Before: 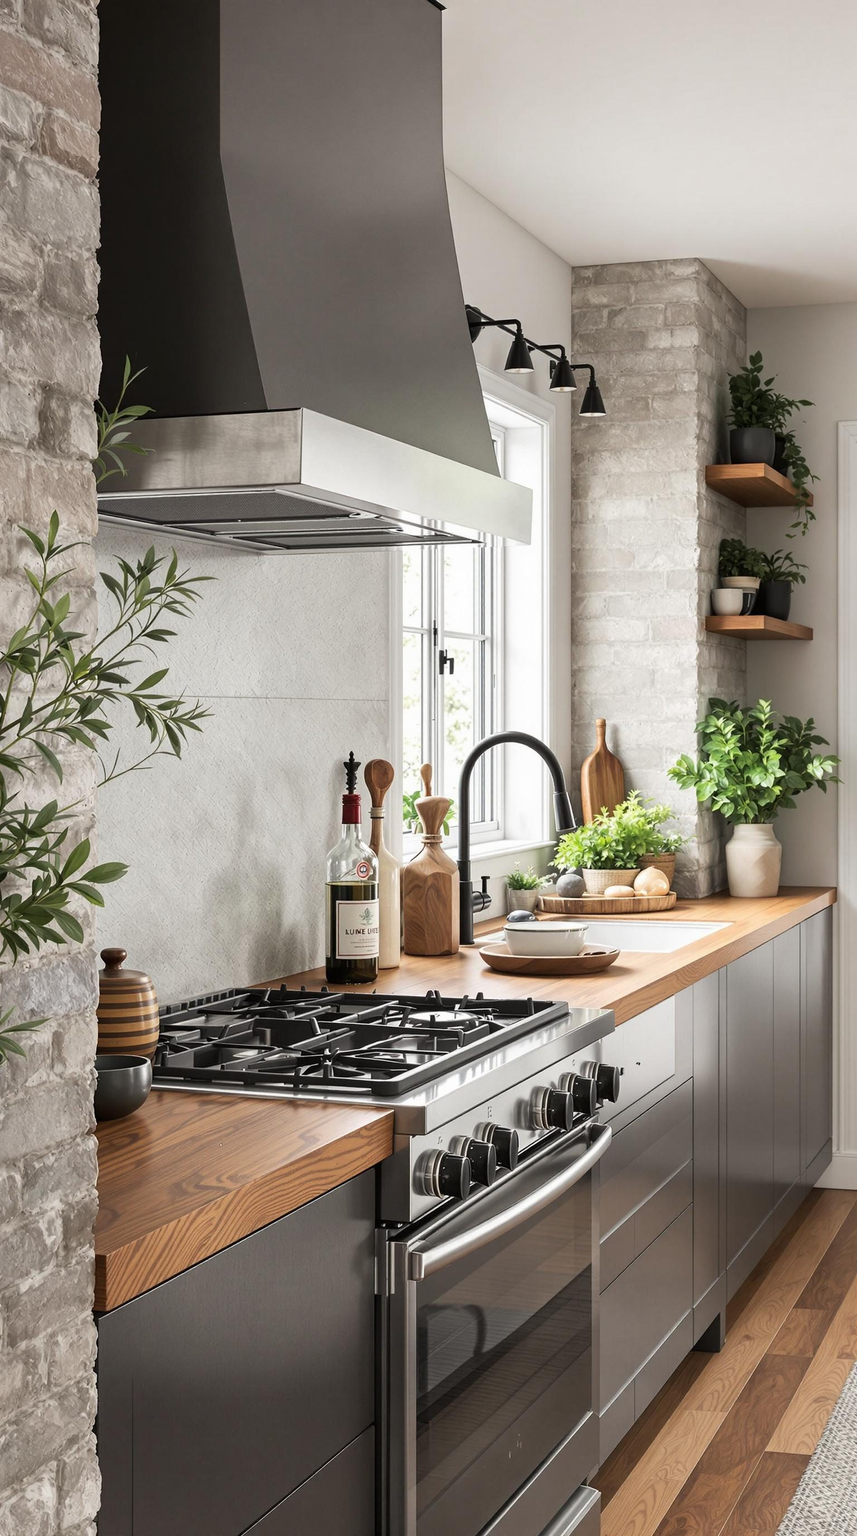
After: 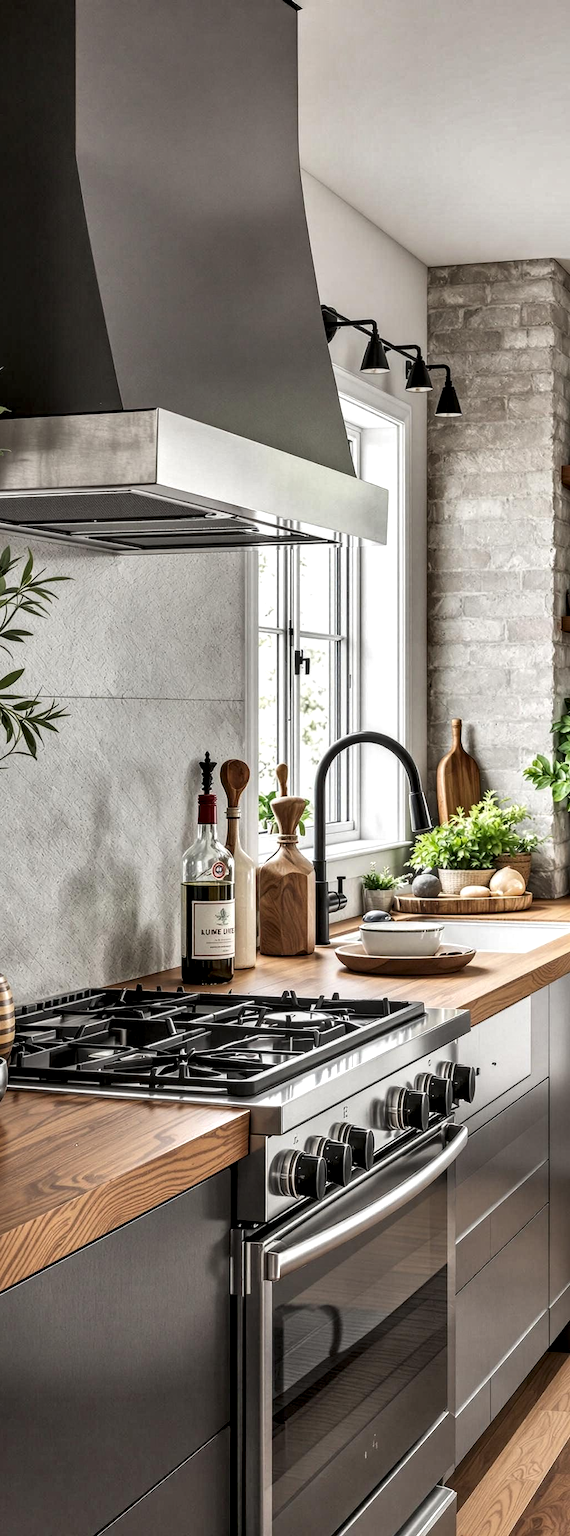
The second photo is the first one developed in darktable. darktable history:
local contrast: detail 160%
shadows and highlights: shadows 43.71, white point adjustment -1.46, soften with gaussian
levels: levels [0, 0.51, 1]
tone equalizer: on, module defaults
crop: left 16.899%, right 16.556%
